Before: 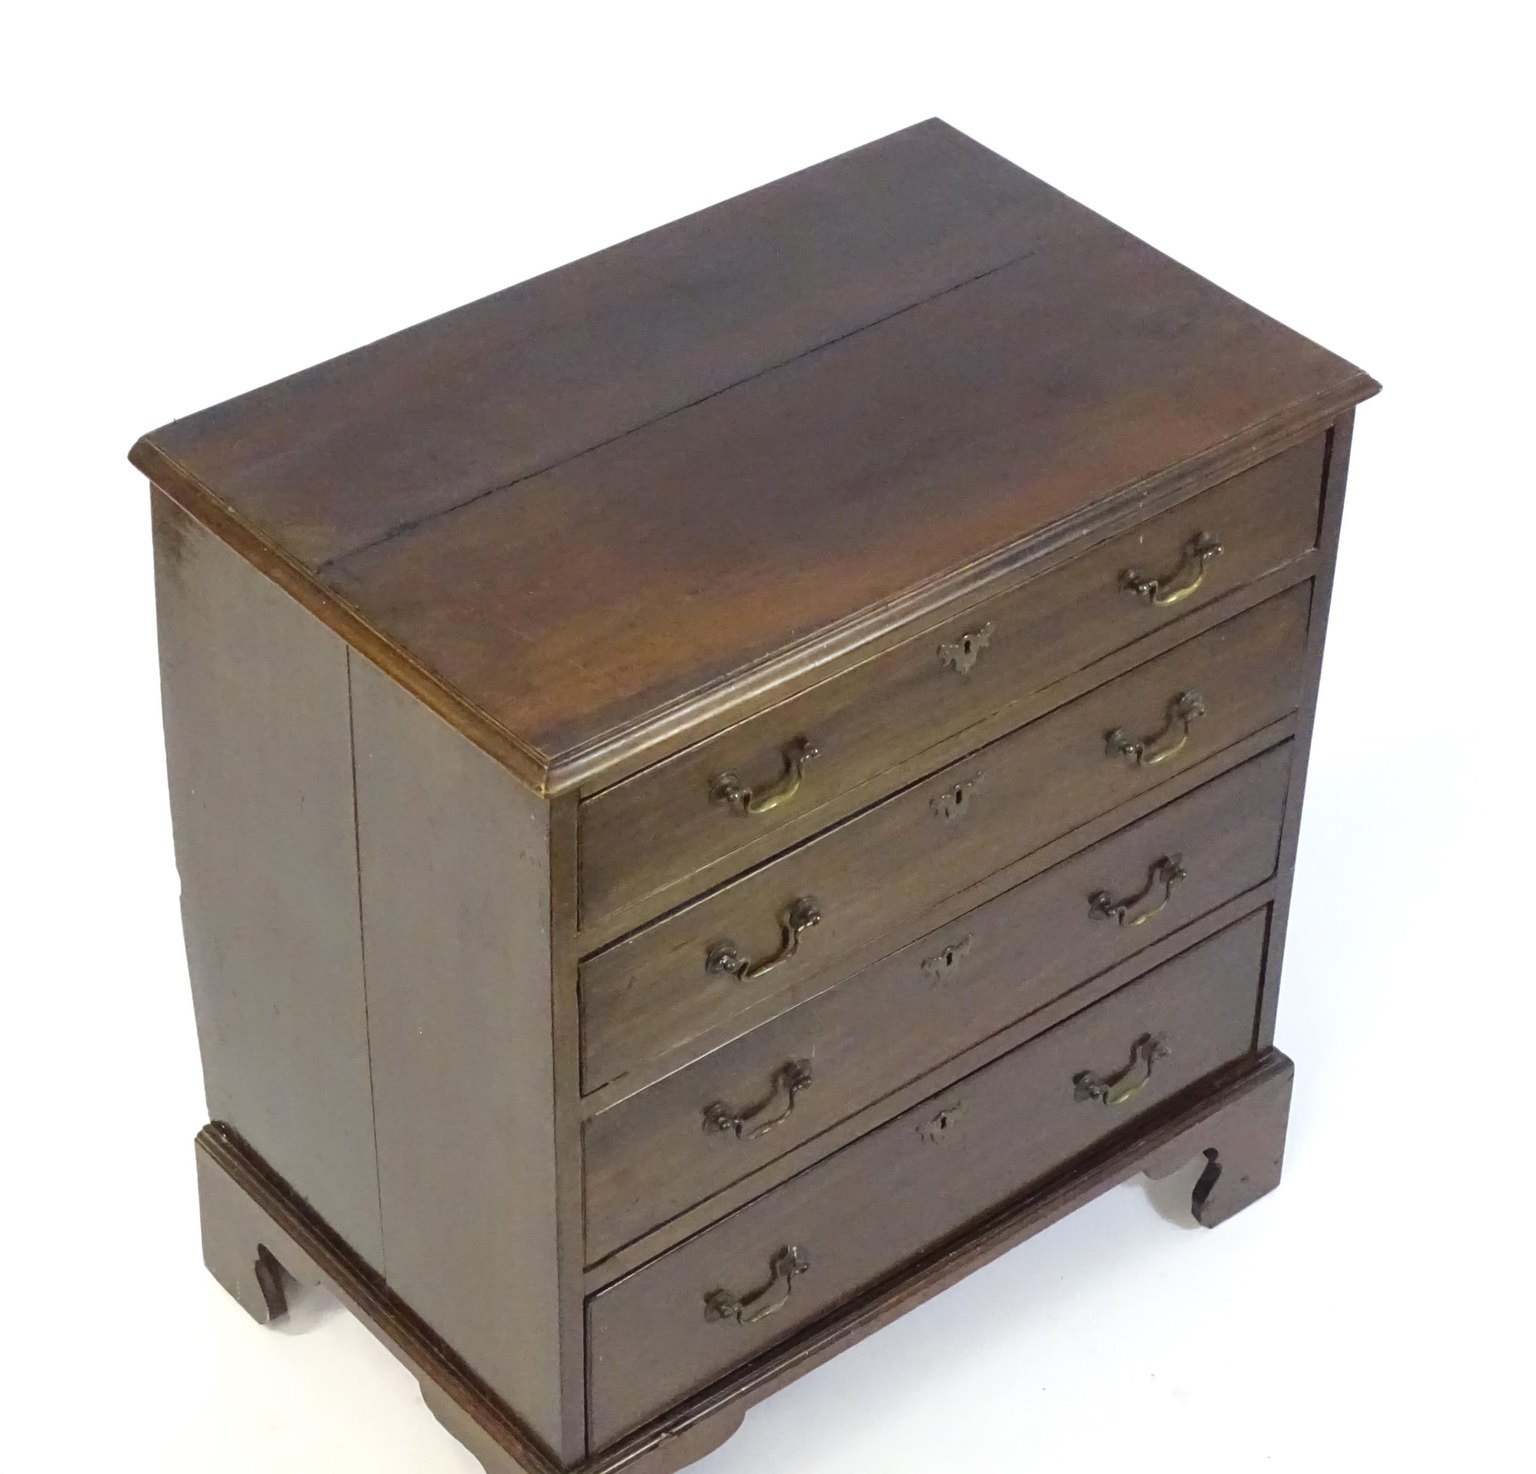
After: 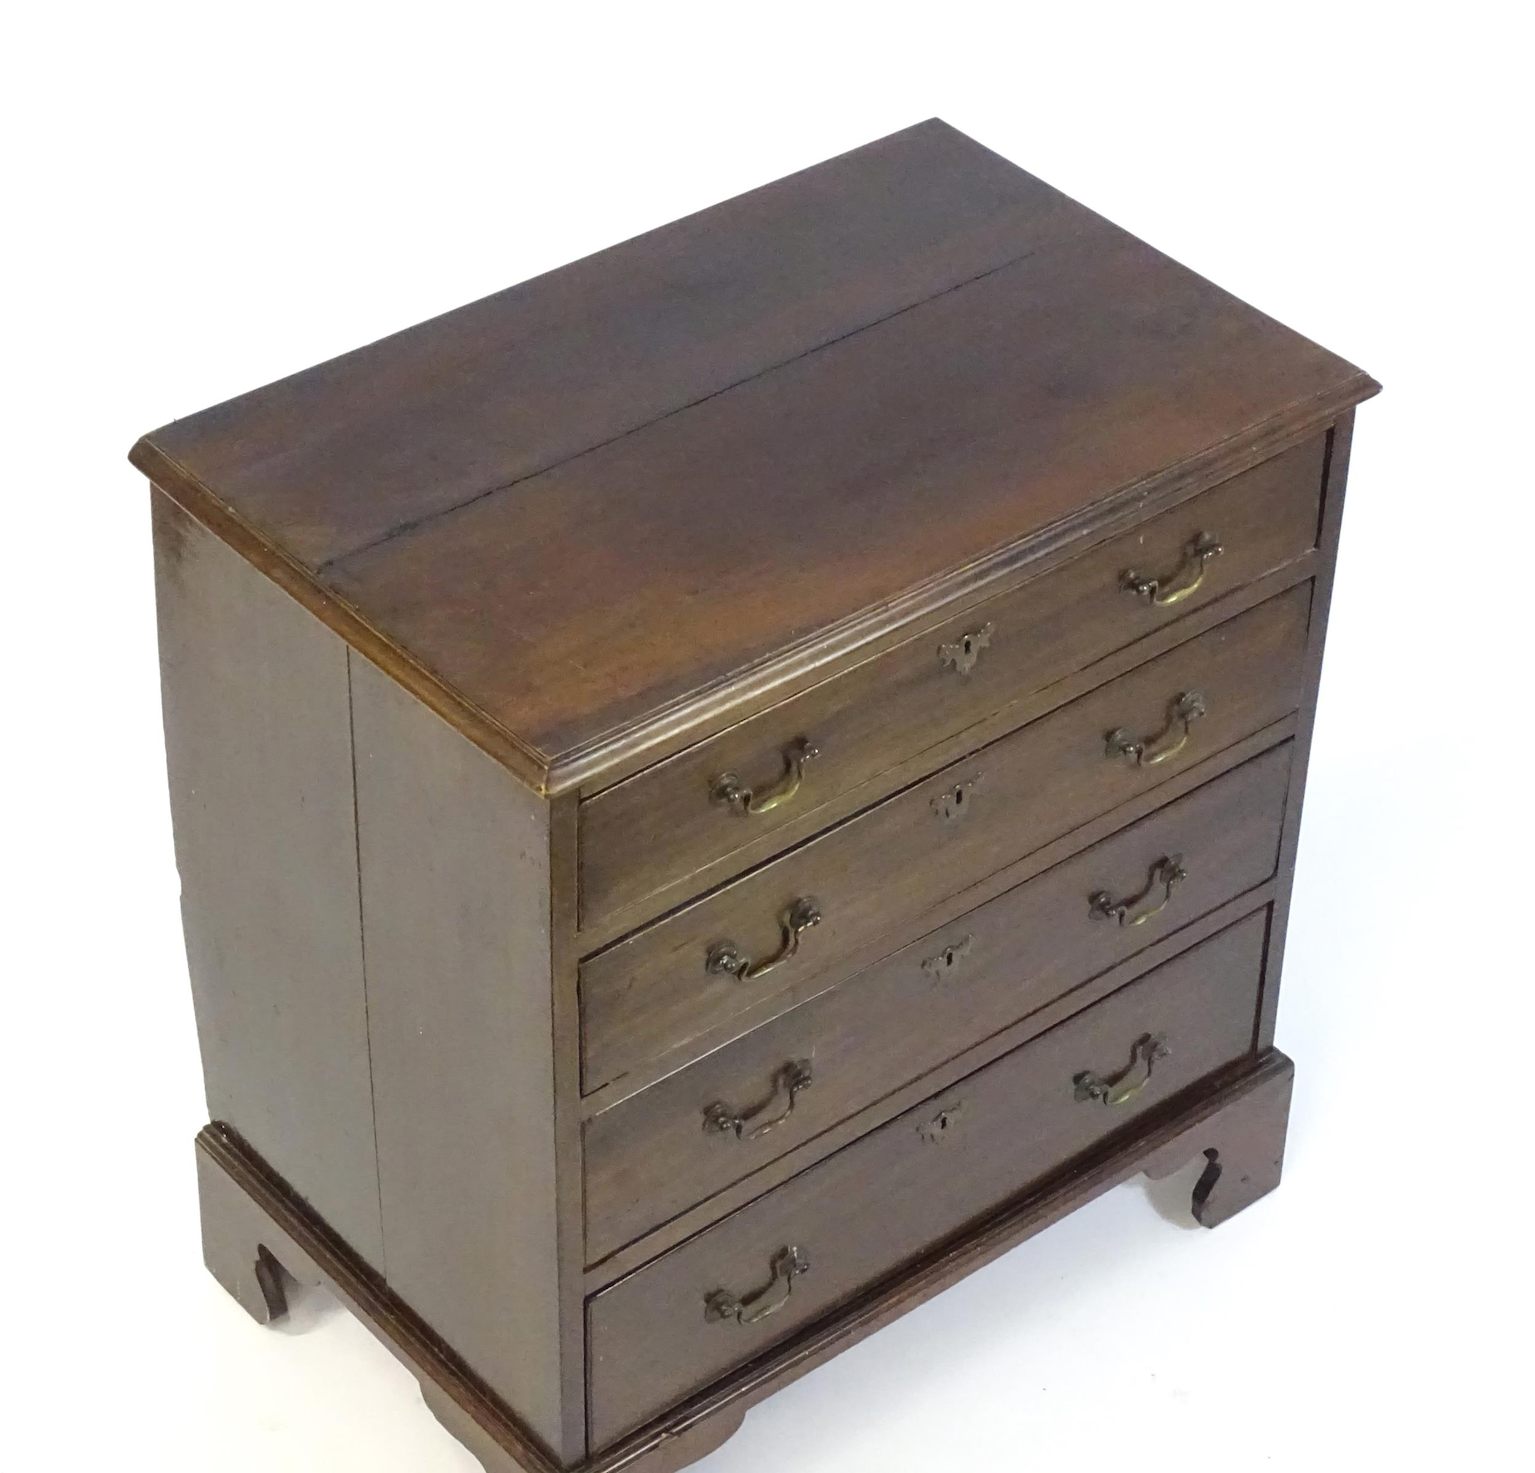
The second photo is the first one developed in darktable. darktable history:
color zones: curves: ch0 [(0.25, 0.5) (0.428, 0.473) (0.75, 0.5)]; ch1 [(0.243, 0.479) (0.398, 0.452) (0.75, 0.5)]
